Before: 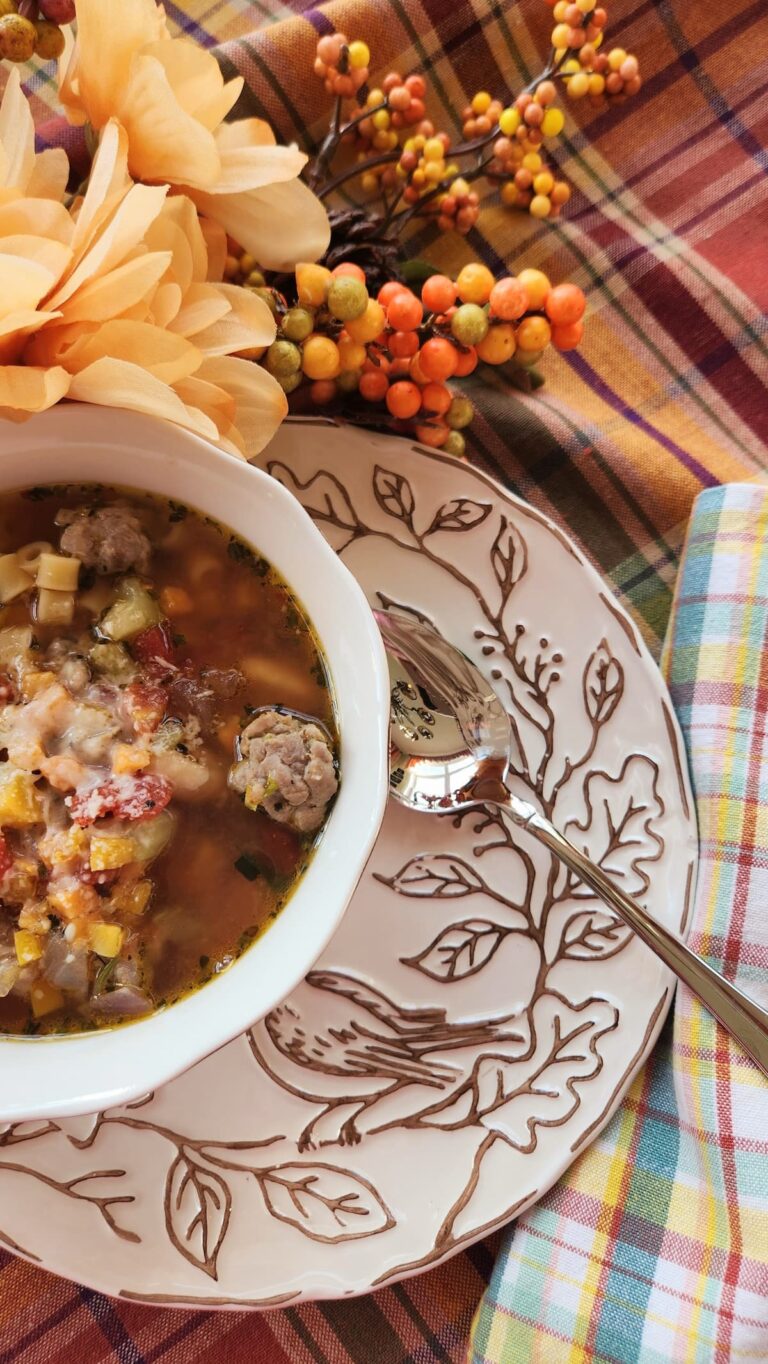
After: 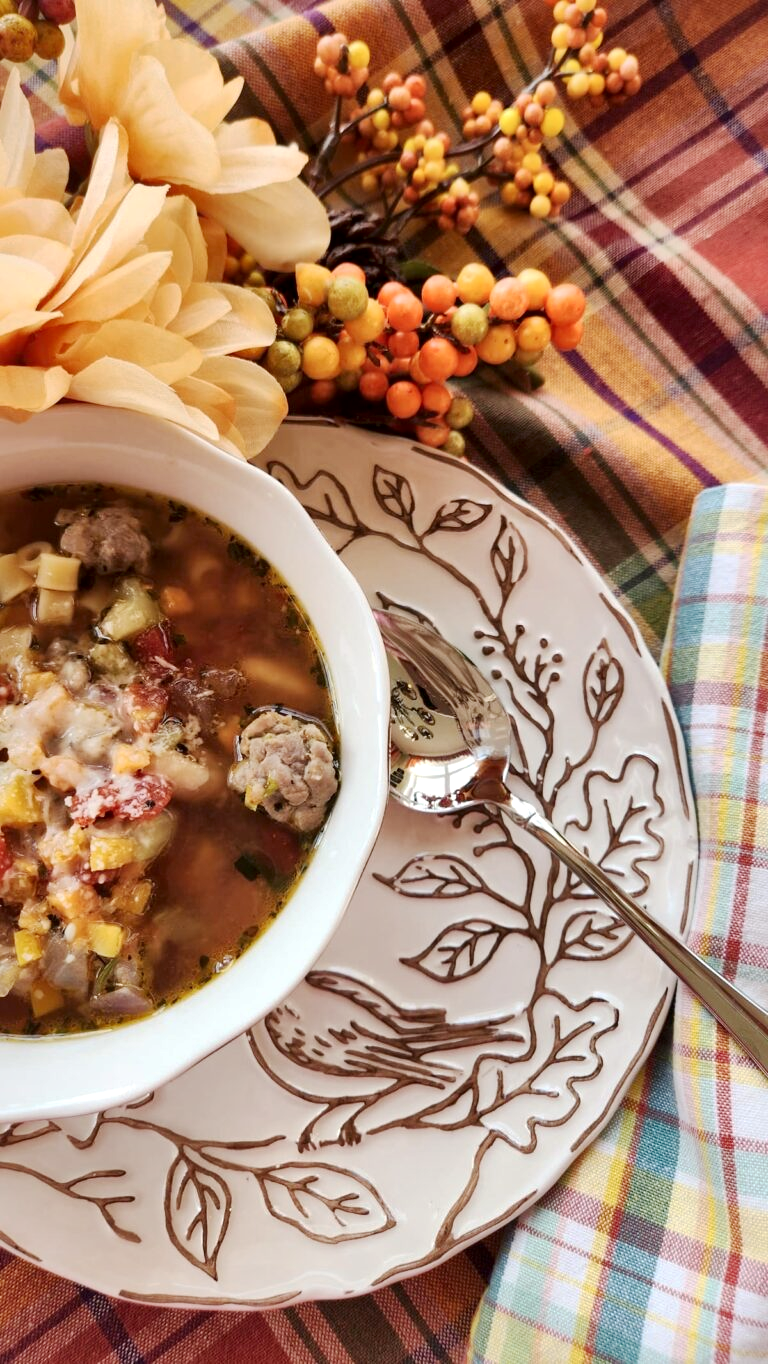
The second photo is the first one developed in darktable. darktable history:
exposure: compensate exposure bias true, compensate highlight preservation false
local contrast: mode bilateral grid, contrast 25, coarseness 60, detail 151%, midtone range 0.2
base curve: curves: ch0 [(0, 0) (0.262, 0.32) (0.722, 0.705) (1, 1)], preserve colors none
